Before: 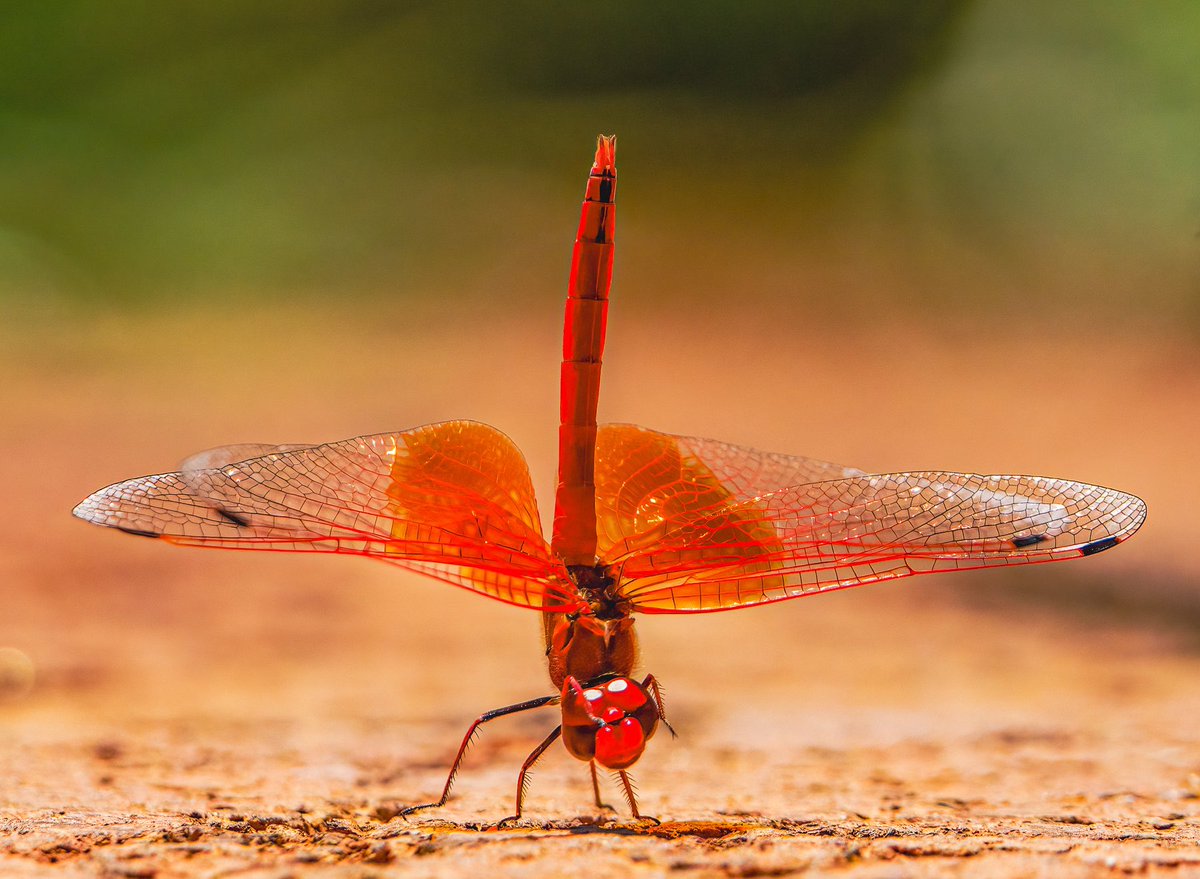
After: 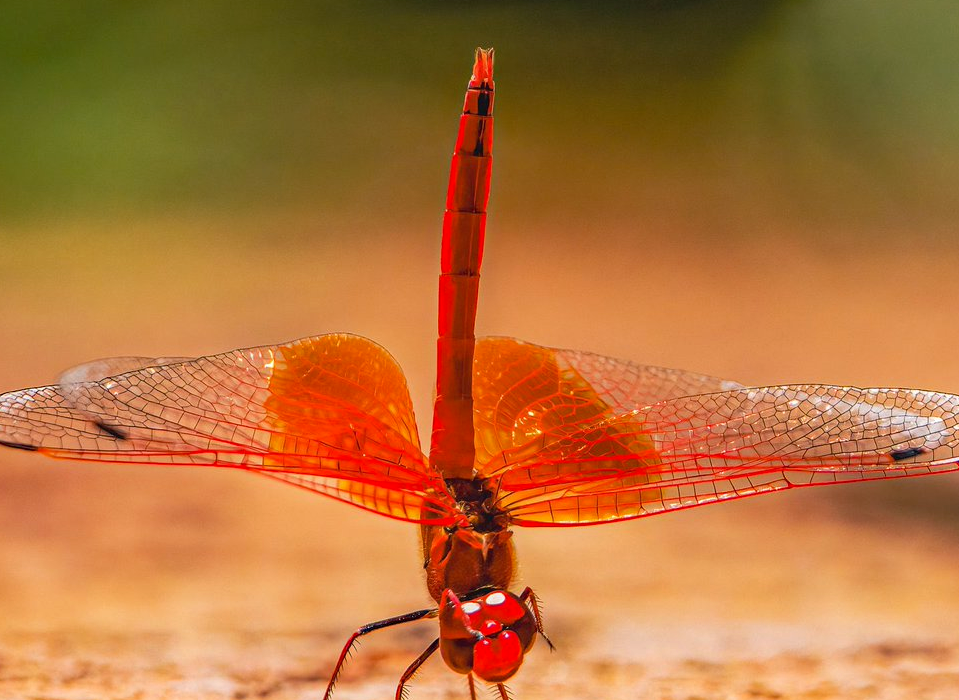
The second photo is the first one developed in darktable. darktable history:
haze removal: compatibility mode true, adaptive false
crop and rotate: left 10.226%, top 9.965%, right 9.826%, bottom 10.293%
